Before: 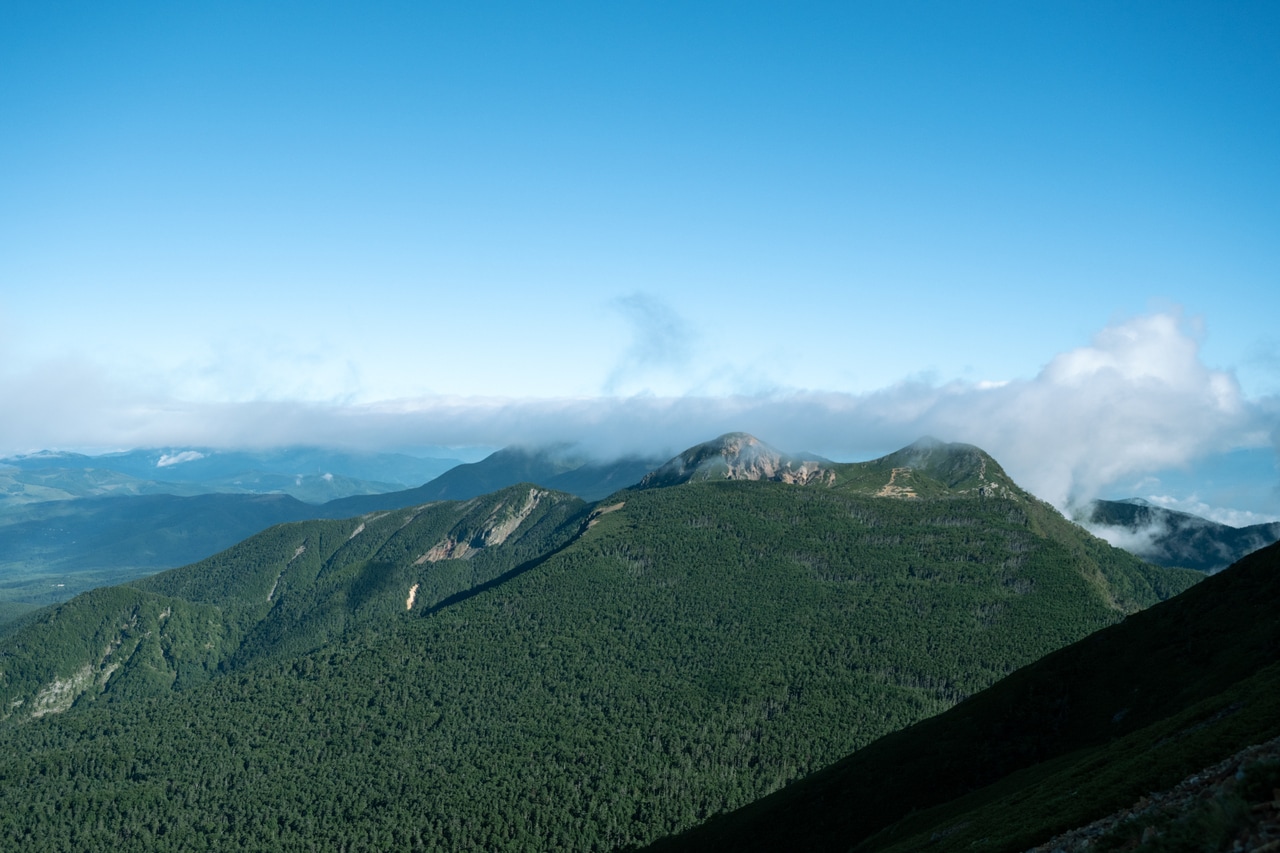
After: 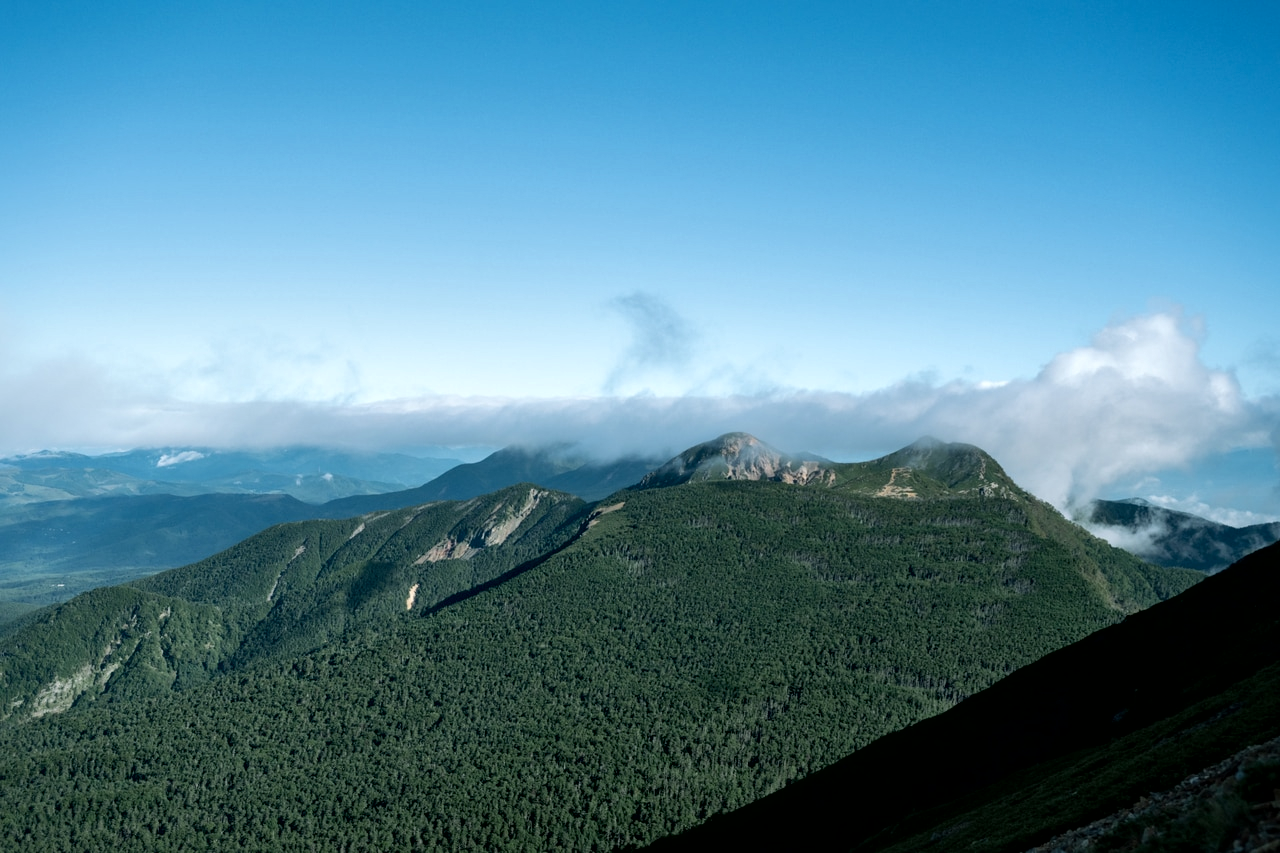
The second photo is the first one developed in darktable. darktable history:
local contrast: mode bilateral grid, contrast 25, coarseness 60, detail 152%, midtone range 0.2
exposure: black level correction 0.002, exposure -0.106 EV, compensate exposure bias true, compensate highlight preservation false
